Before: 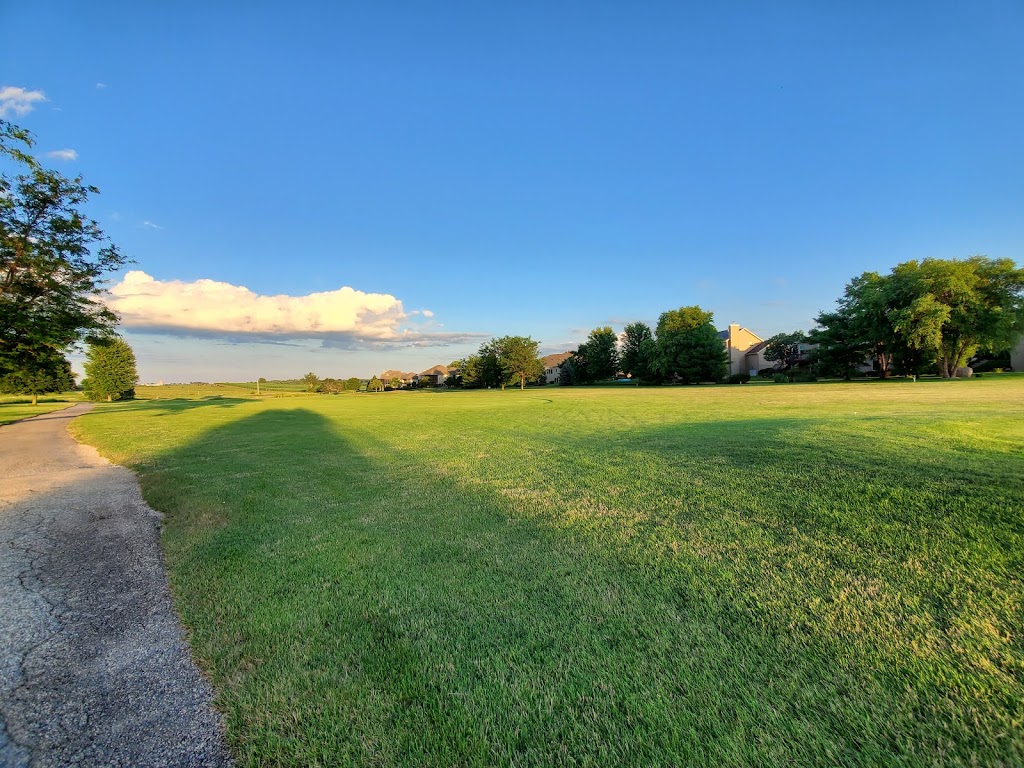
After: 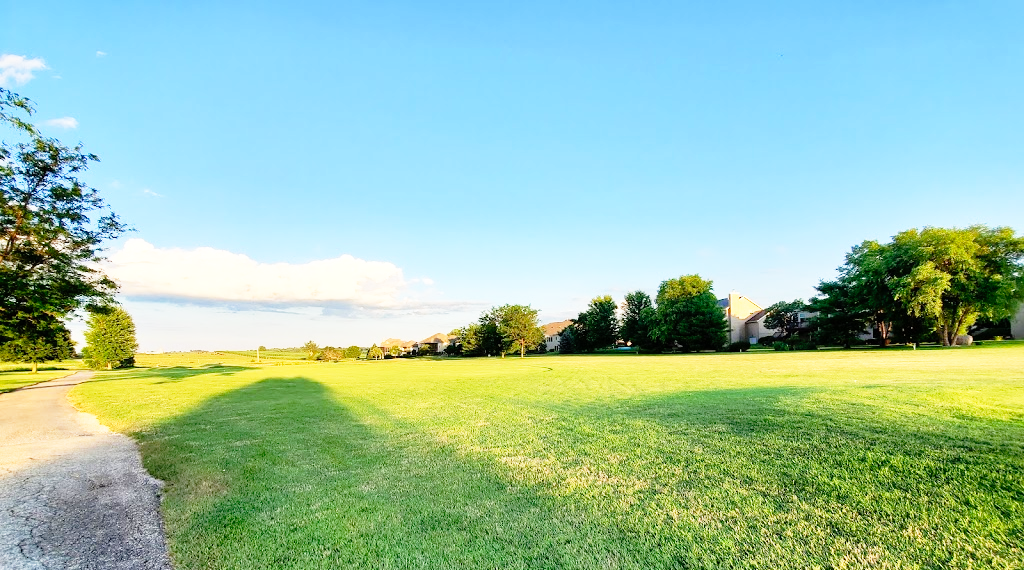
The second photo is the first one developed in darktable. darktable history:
crop: top 4.188%, bottom 21.528%
base curve: curves: ch0 [(0, 0) (0.012, 0.01) (0.073, 0.168) (0.31, 0.711) (0.645, 0.957) (1, 1)], preserve colors none
